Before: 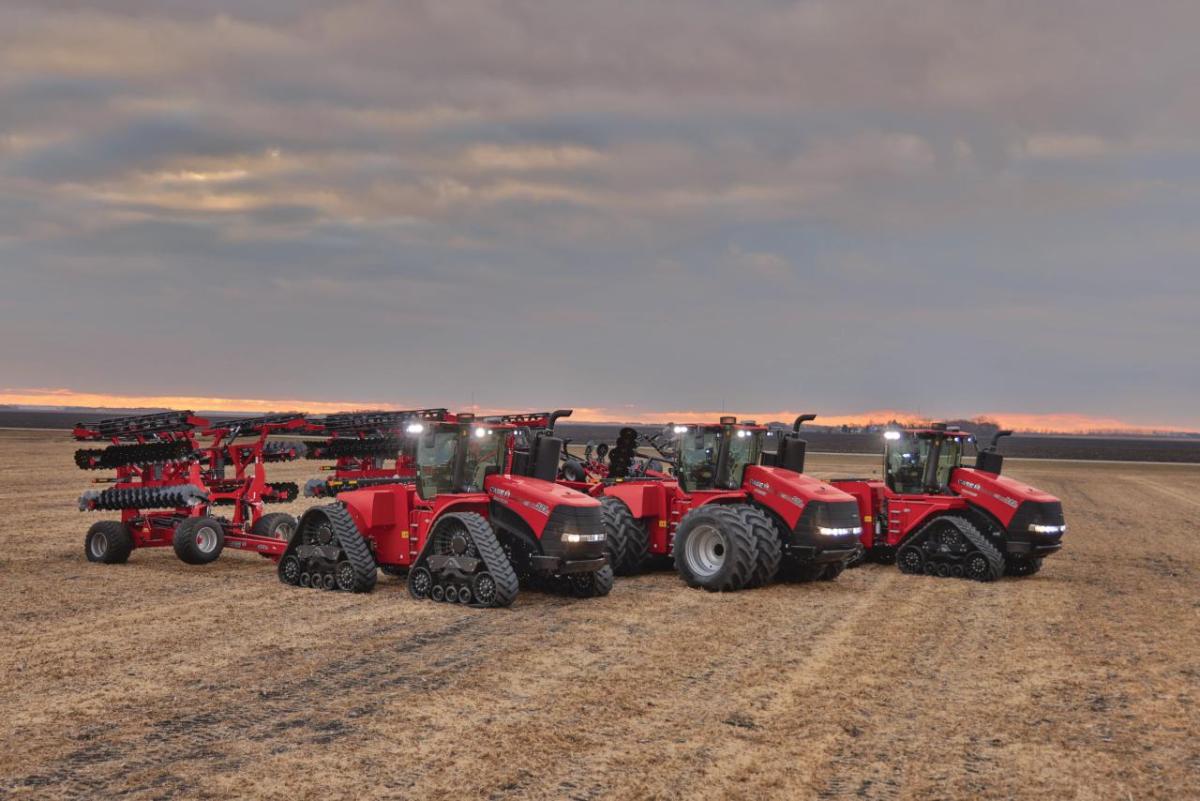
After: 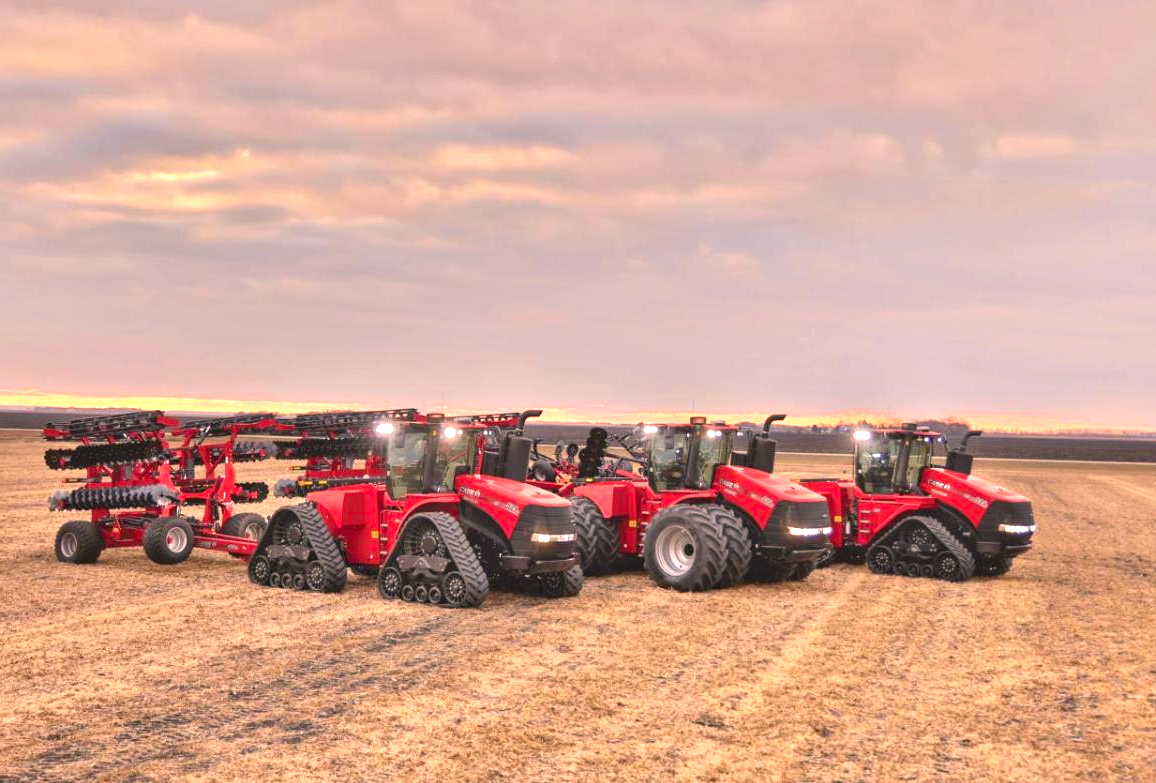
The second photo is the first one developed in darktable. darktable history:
exposure: exposure 1.137 EV, compensate highlight preservation false
tone equalizer: on, module defaults
crop and rotate: left 2.536%, right 1.107%, bottom 2.246%
color correction: highlights a* 11.96, highlights b* 11.58
